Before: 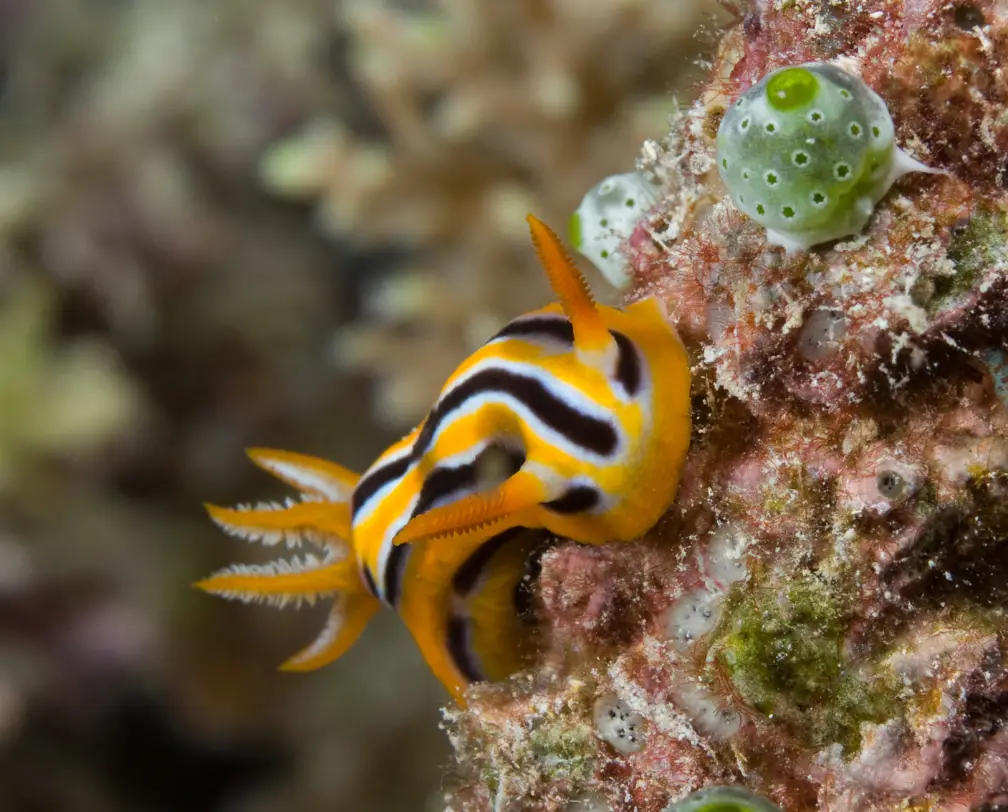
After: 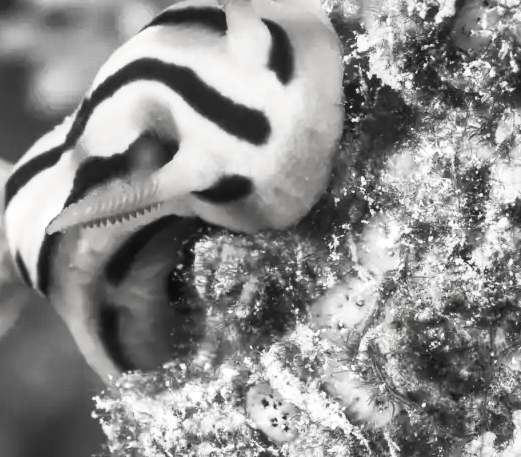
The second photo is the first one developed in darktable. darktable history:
crop: left 34.455%, top 38.354%, right 13.856%, bottom 5.339%
contrast brightness saturation: contrast 0.529, brightness 0.479, saturation -0.987
local contrast: on, module defaults
